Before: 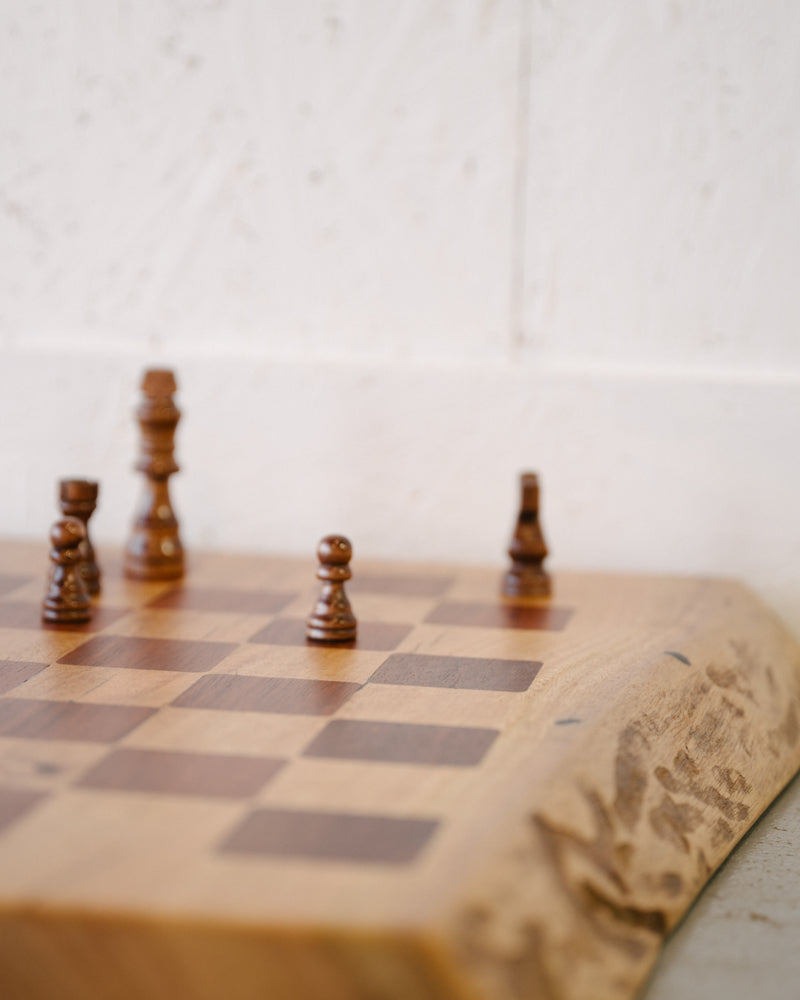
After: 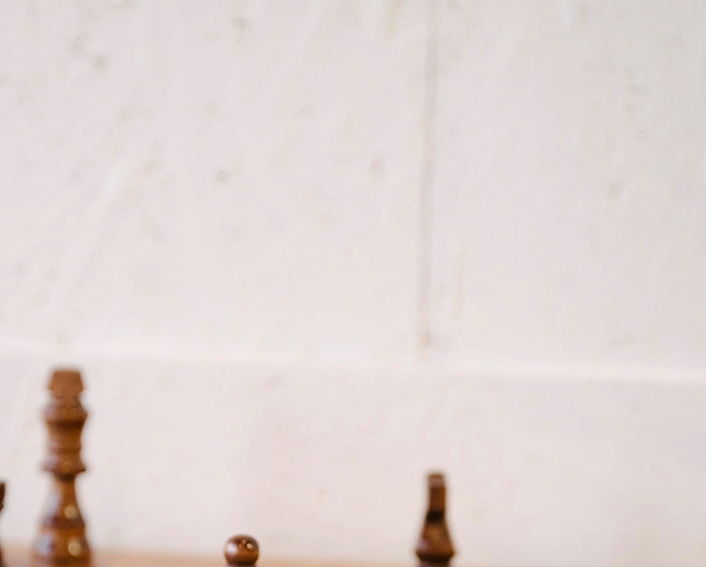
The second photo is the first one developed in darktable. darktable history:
sharpen: on, module defaults
velvia: on, module defaults
crop and rotate: left 11.664%, bottom 43.263%
